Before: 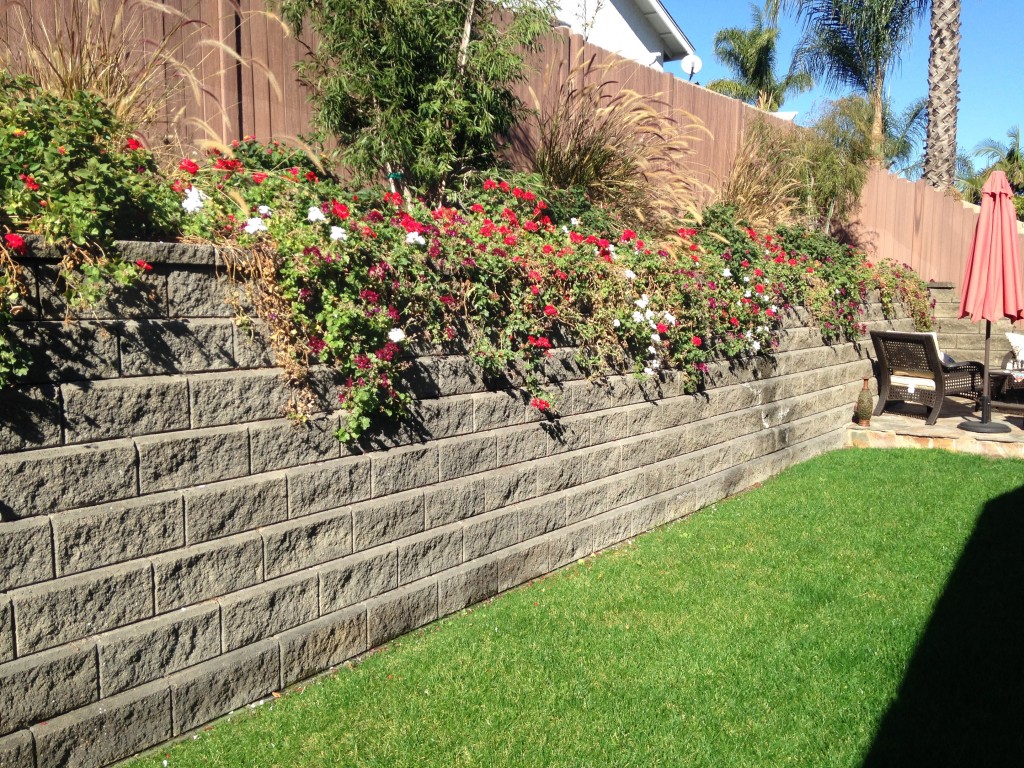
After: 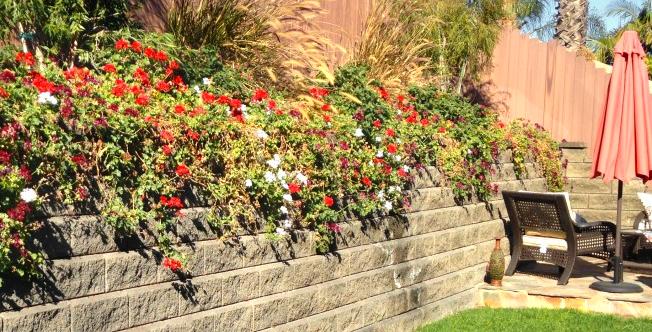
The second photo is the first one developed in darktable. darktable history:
crop: left 36.005%, top 18.293%, right 0.31%, bottom 38.444%
color zones: curves: ch0 [(0, 0.511) (0.143, 0.531) (0.286, 0.56) (0.429, 0.5) (0.571, 0.5) (0.714, 0.5) (0.857, 0.5) (1, 0.5)]; ch1 [(0, 0.525) (0.143, 0.705) (0.286, 0.715) (0.429, 0.35) (0.571, 0.35) (0.714, 0.35) (0.857, 0.4) (1, 0.4)]; ch2 [(0, 0.572) (0.143, 0.512) (0.286, 0.473) (0.429, 0.45) (0.571, 0.5) (0.714, 0.5) (0.857, 0.518) (1, 0.518)]
